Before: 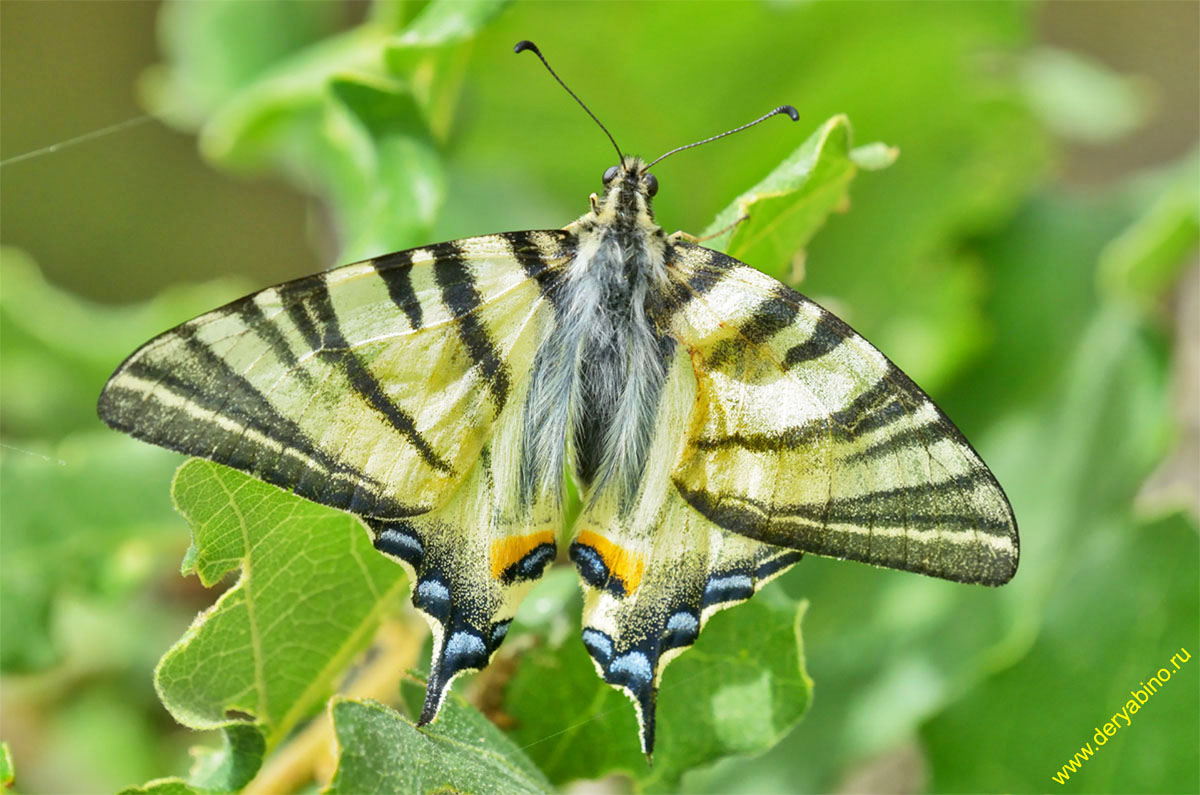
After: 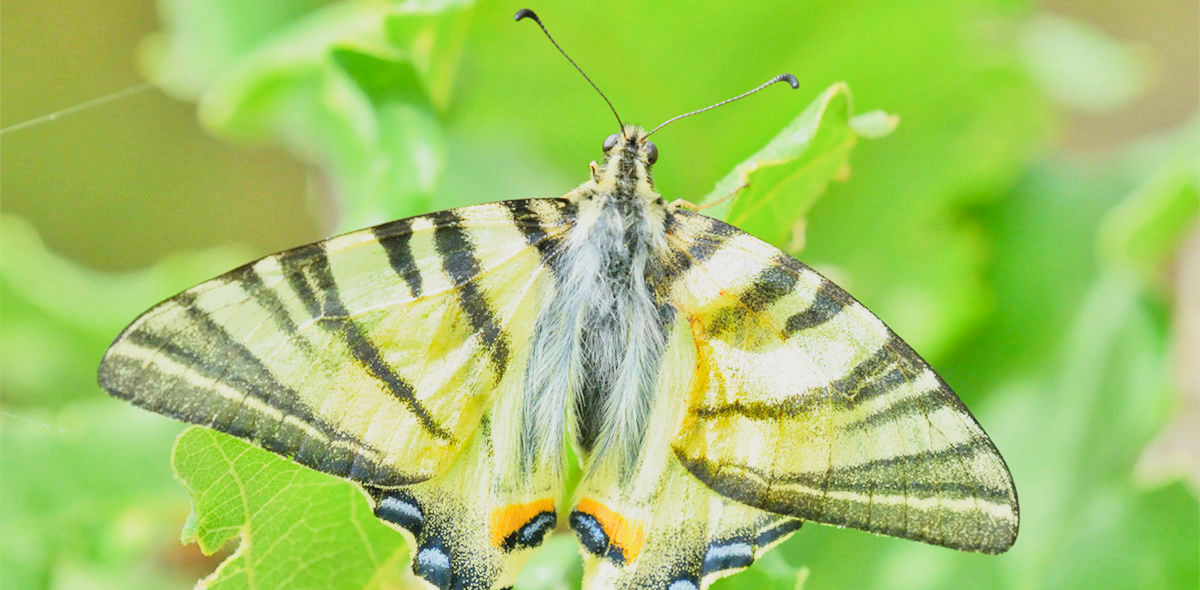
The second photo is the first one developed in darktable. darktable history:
filmic rgb: black relative exposure -7.65 EV, white relative exposure 4.56 EV, hardness 3.61
contrast brightness saturation: contrast -0.094, brightness 0.047, saturation 0.083
exposure: black level correction 0, exposure 1.199 EV, compensate highlight preservation false
crop: top 4.115%, bottom 21.545%
